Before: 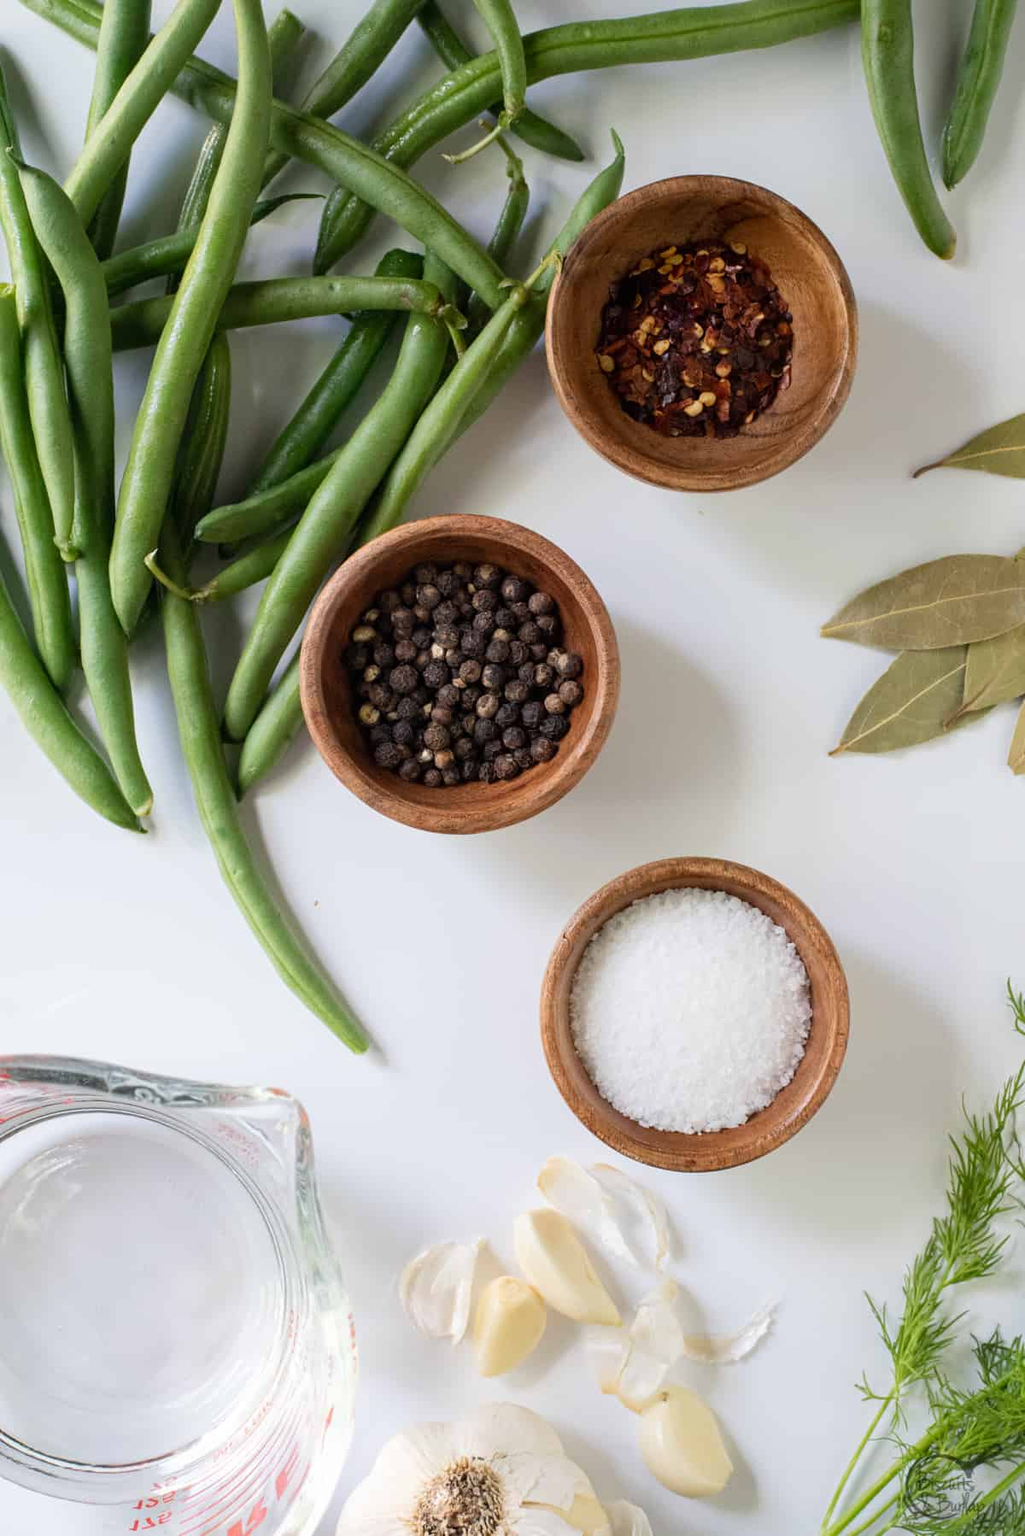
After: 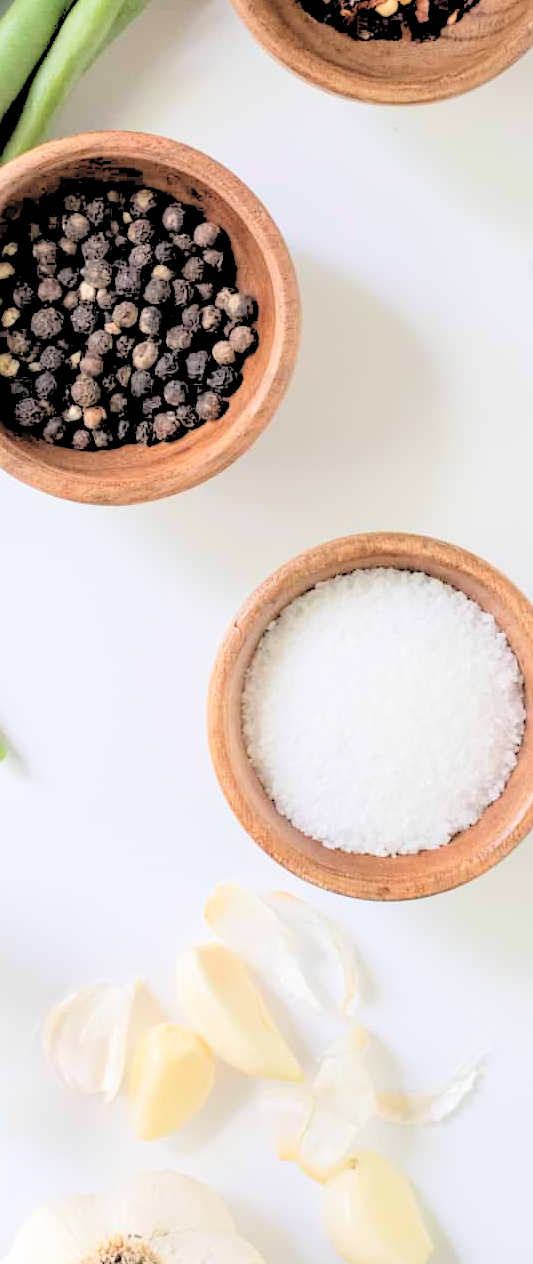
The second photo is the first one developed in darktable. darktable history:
crop: left 35.432%, top 26.233%, right 20.145%, bottom 3.432%
global tonemap: drago (0.7, 100)
rgb levels: preserve colors sum RGB, levels [[0.038, 0.433, 0.934], [0, 0.5, 1], [0, 0.5, 1]]
